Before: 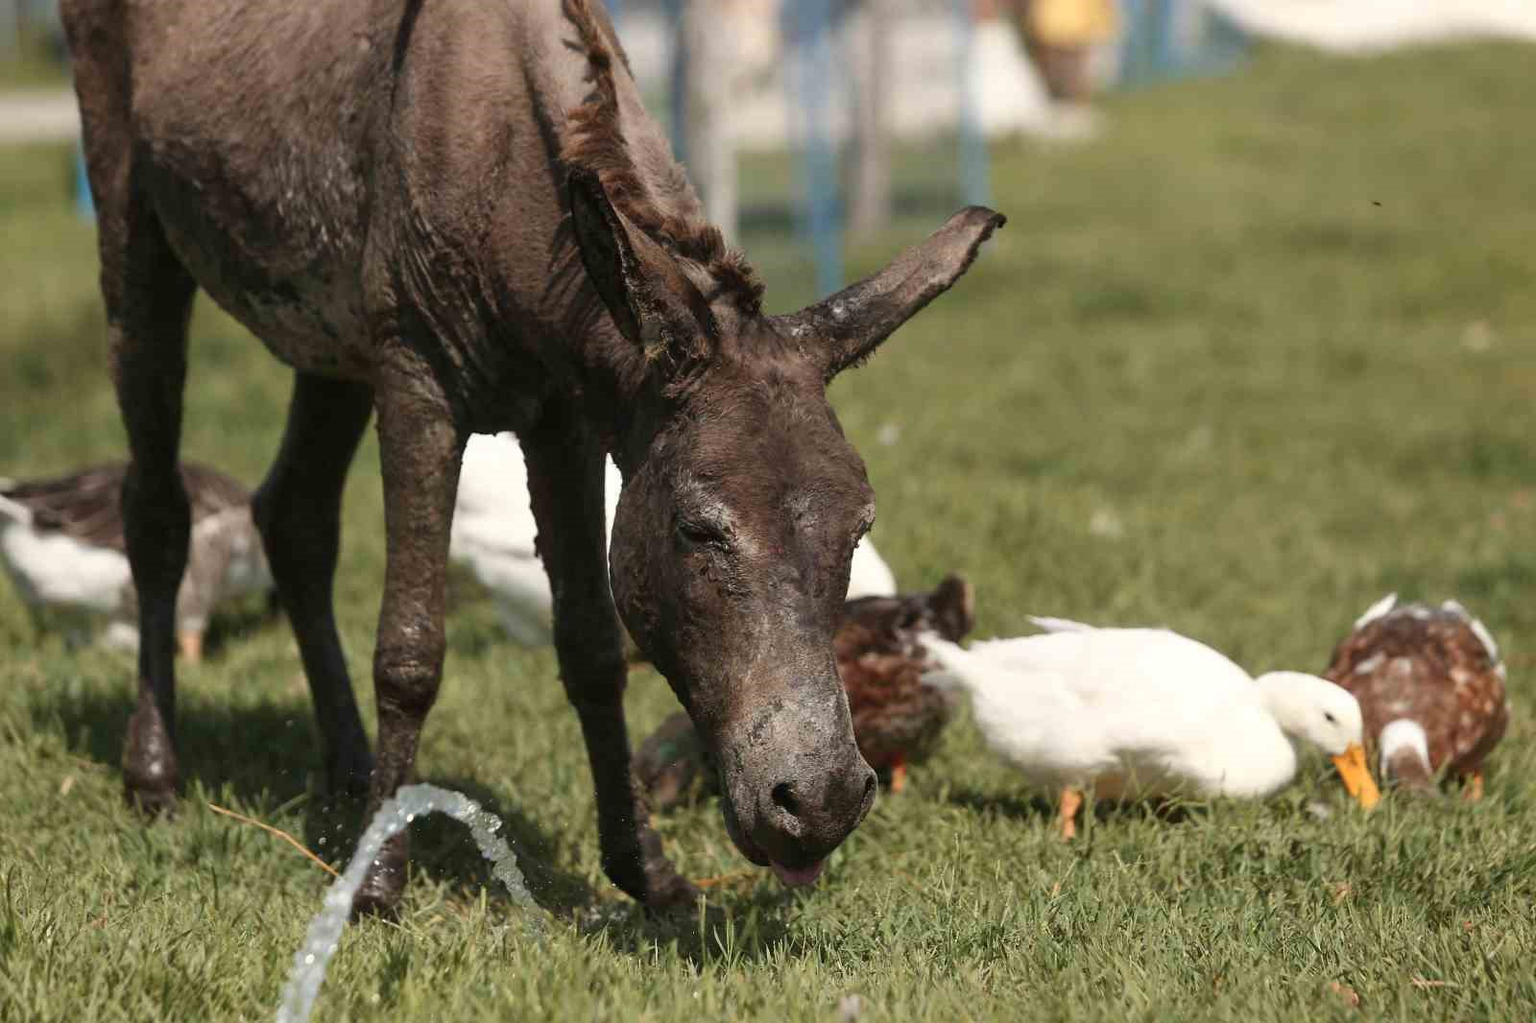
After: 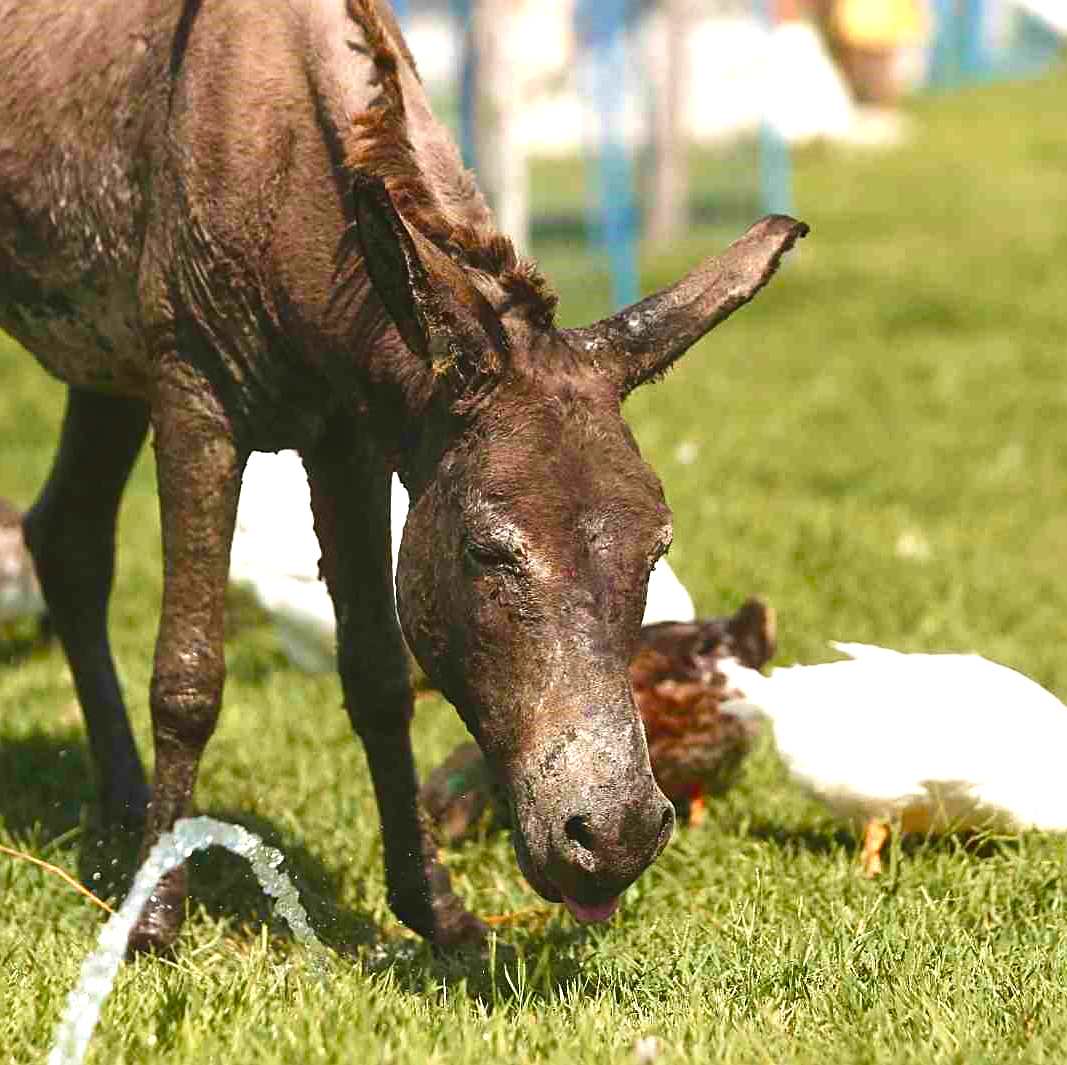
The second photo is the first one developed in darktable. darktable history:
exposure: black level correction -0.005, exposure 0.626 EV, compensate highlight preservation false
crop and rotate: left 15.052%, right 18.223%
sharpen: on, module defaults
velvia: on, module defaults
color balance rgb: linear chroma grading › global chroma 15.468%, perceptual saturation grading › global saturation 20%, perceptual saturation grading › highlights -25.433%, perceptual saturation grading › shadows 49.792%, perceptual brilliance grading › highlights 9.863%, perceptual brilliance grading › mid-tones 5.025%
